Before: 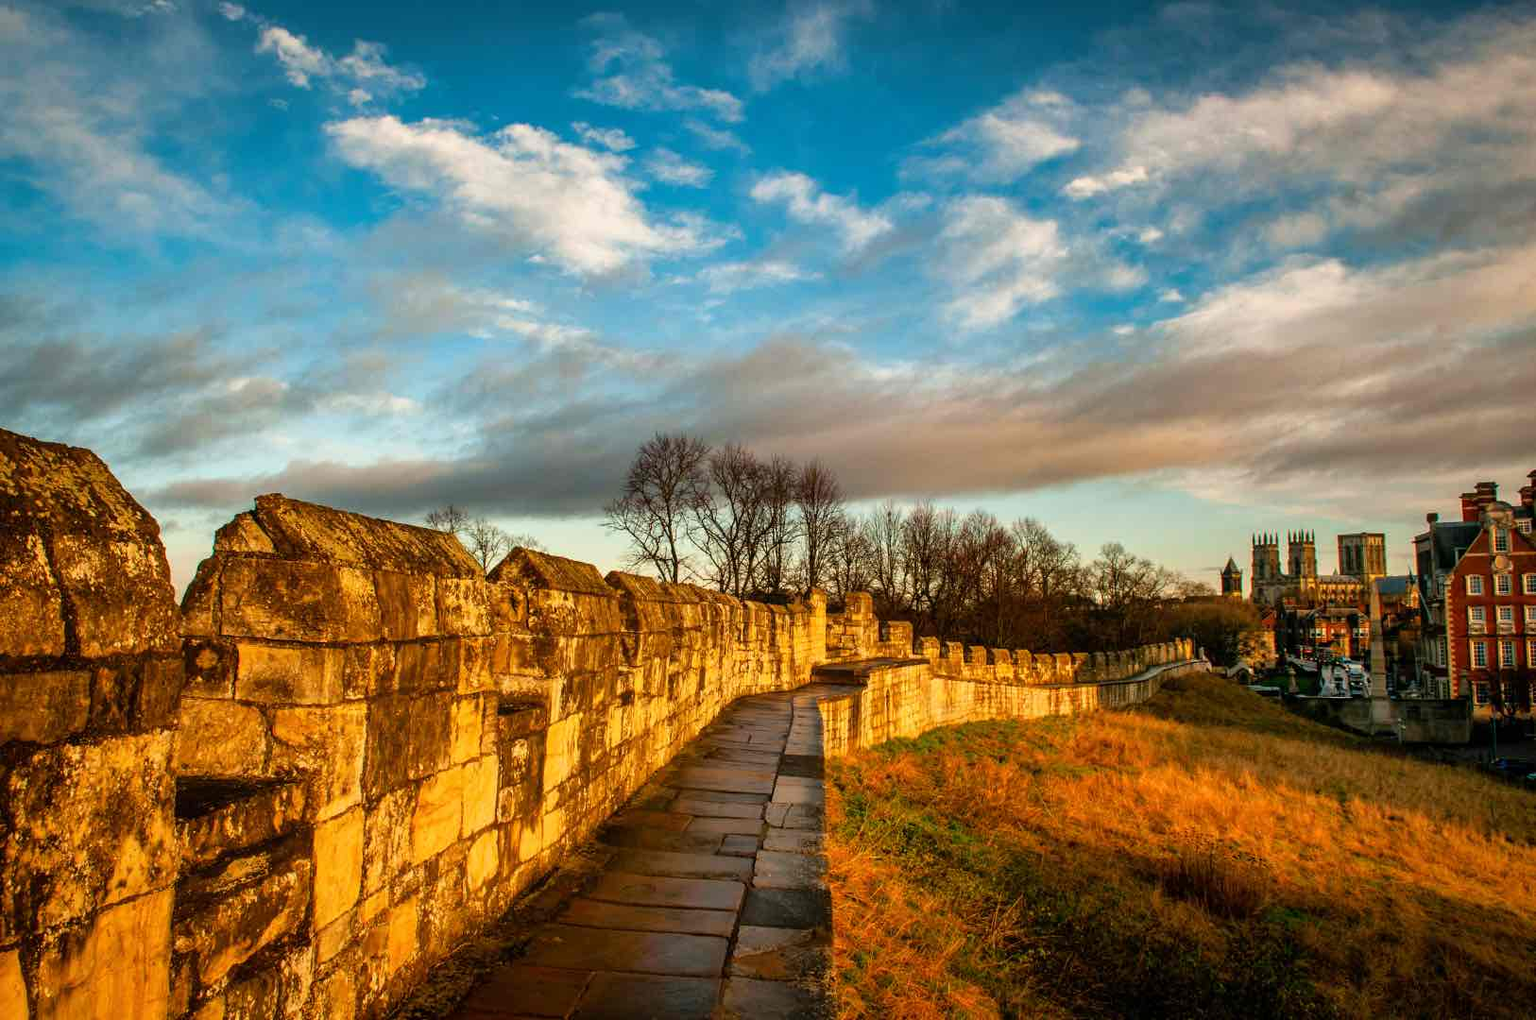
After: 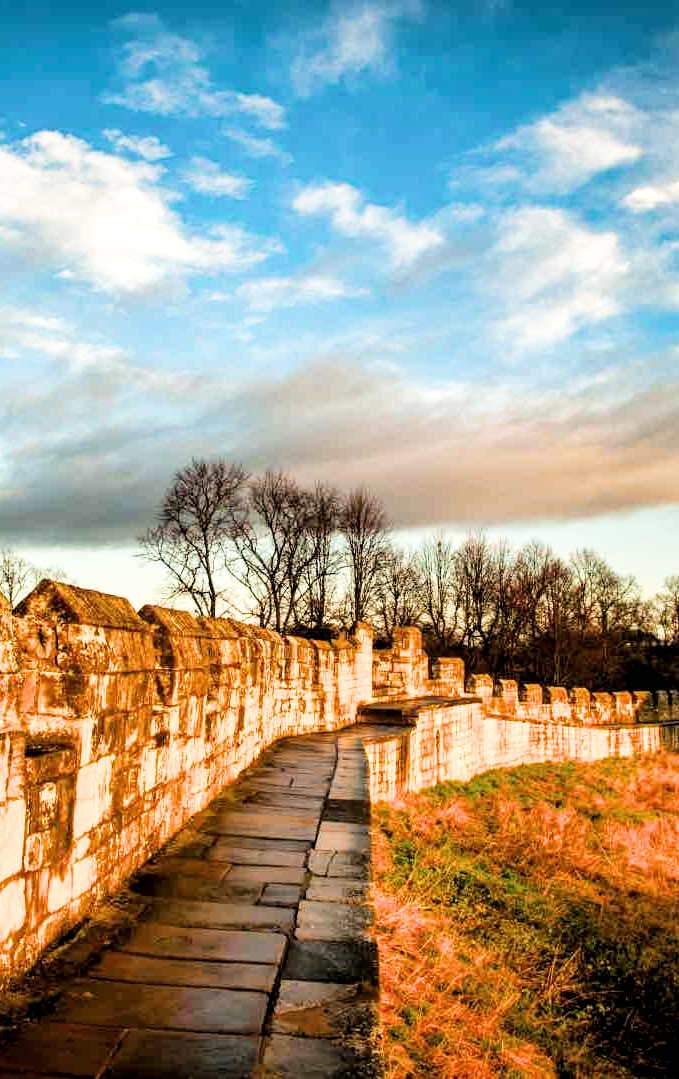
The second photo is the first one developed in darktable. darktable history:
exposure: black level correction 0, exposure 1 EV, compensate exposure bias true, compensate highlight preservation false
filmic rgb: black relative exposure -5.02 EV, white relative exposure 3.55 EV, hardness 3.16, contrast 1.2, highlights saturation mix -49.67%
crop: left 30.909%, right 27.297%
local contrast: highlights 101%, shadows 99%, detail 119%, midtone range 0.2
